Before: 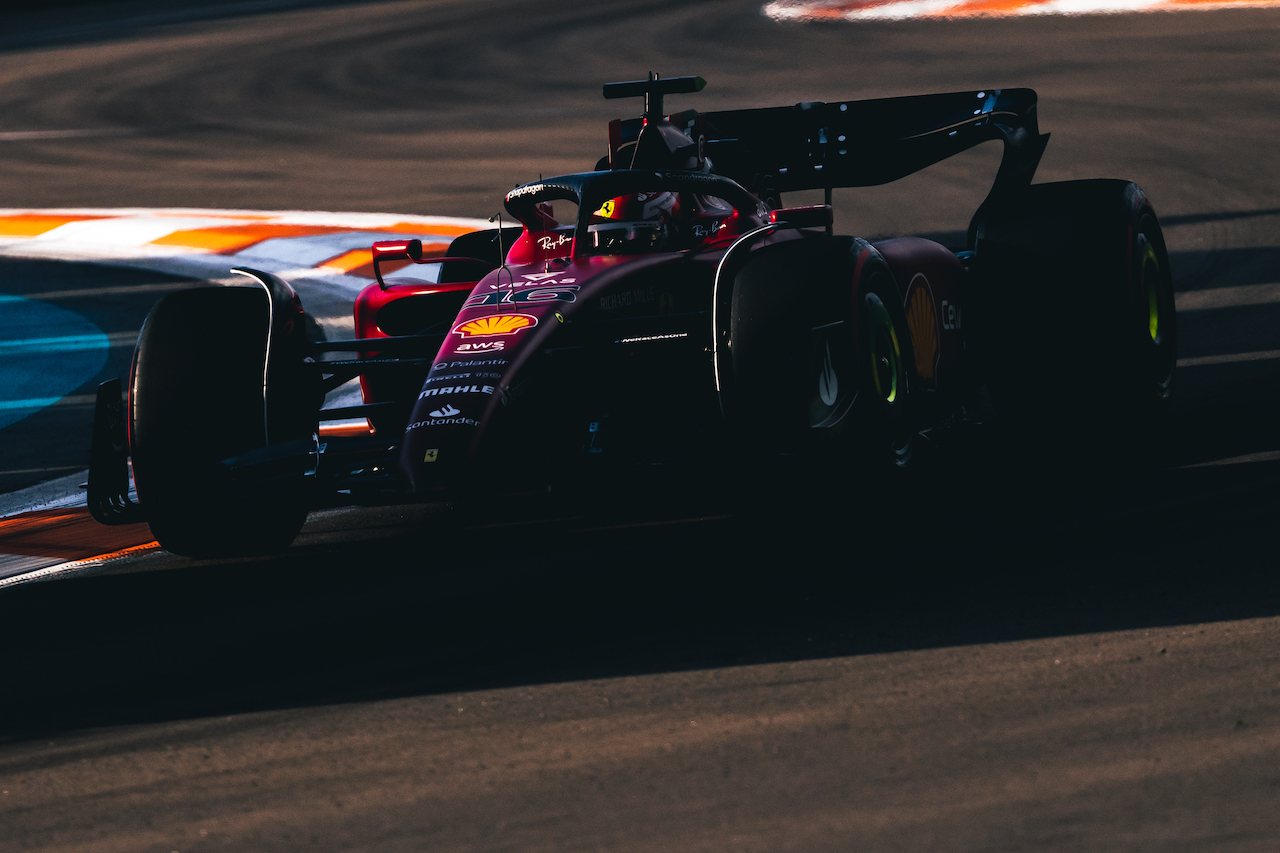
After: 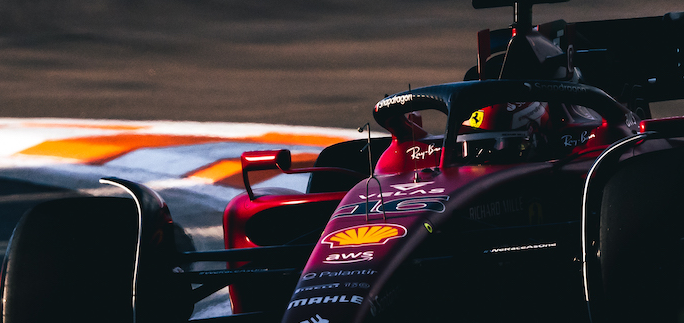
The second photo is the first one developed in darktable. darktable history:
crop: left 10.247%, top 10.613%, right 36.267%, bottom 51.462%
